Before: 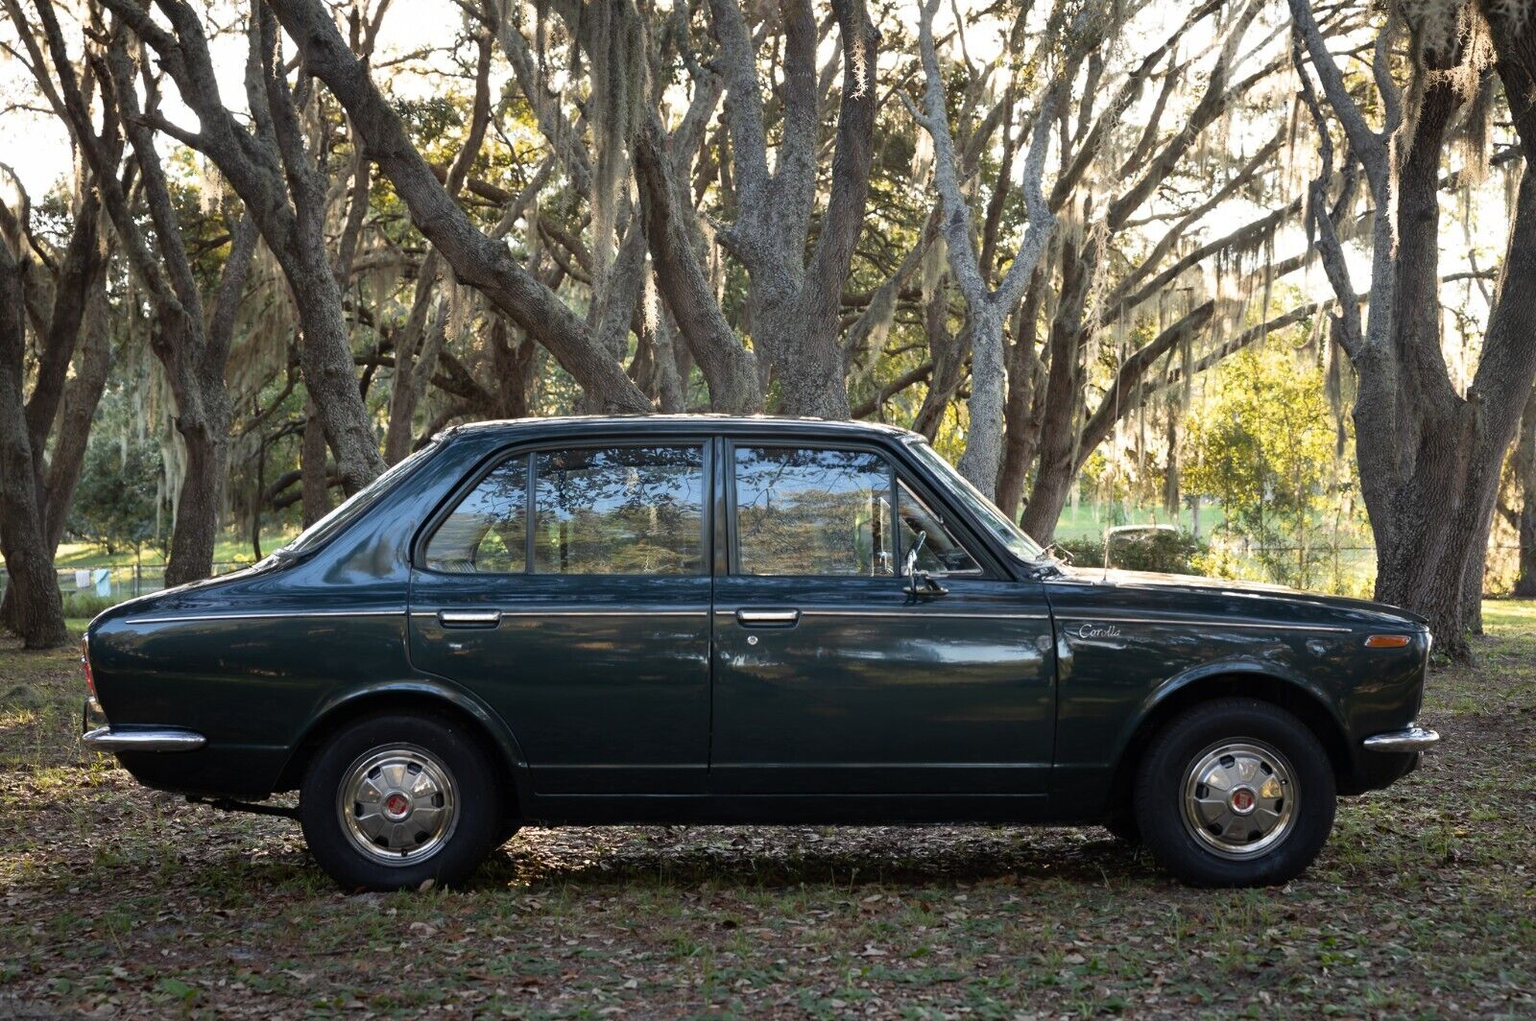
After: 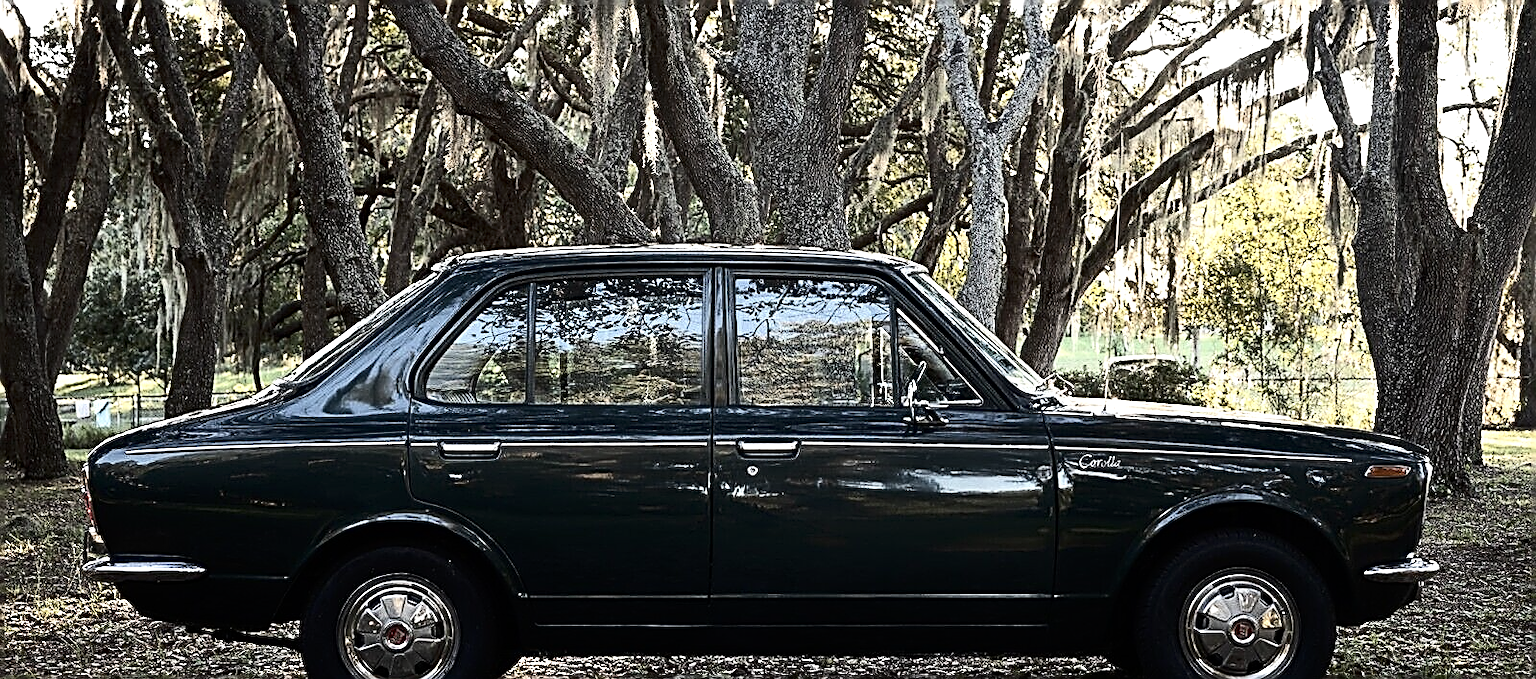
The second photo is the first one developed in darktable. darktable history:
crop: top 16.727%, bottom 16.727%
tone equalizer: -8 EV -0.417 EV, -7 EV -0.389 EV, -6 EV -0.333 EV, -5 EV -0.222 EV, -3 EV 0.222 EV, -2 EV 0.333 EV, -1 EV 0.389 EV, +0 EV 0.417 EV, edges refinement/feathering 500, mask exposure compensation -1.57 EV, preserve details no
contrast brightness saturation: contrast 0.25, saturation -0.31
sharpen: amount 1.861
